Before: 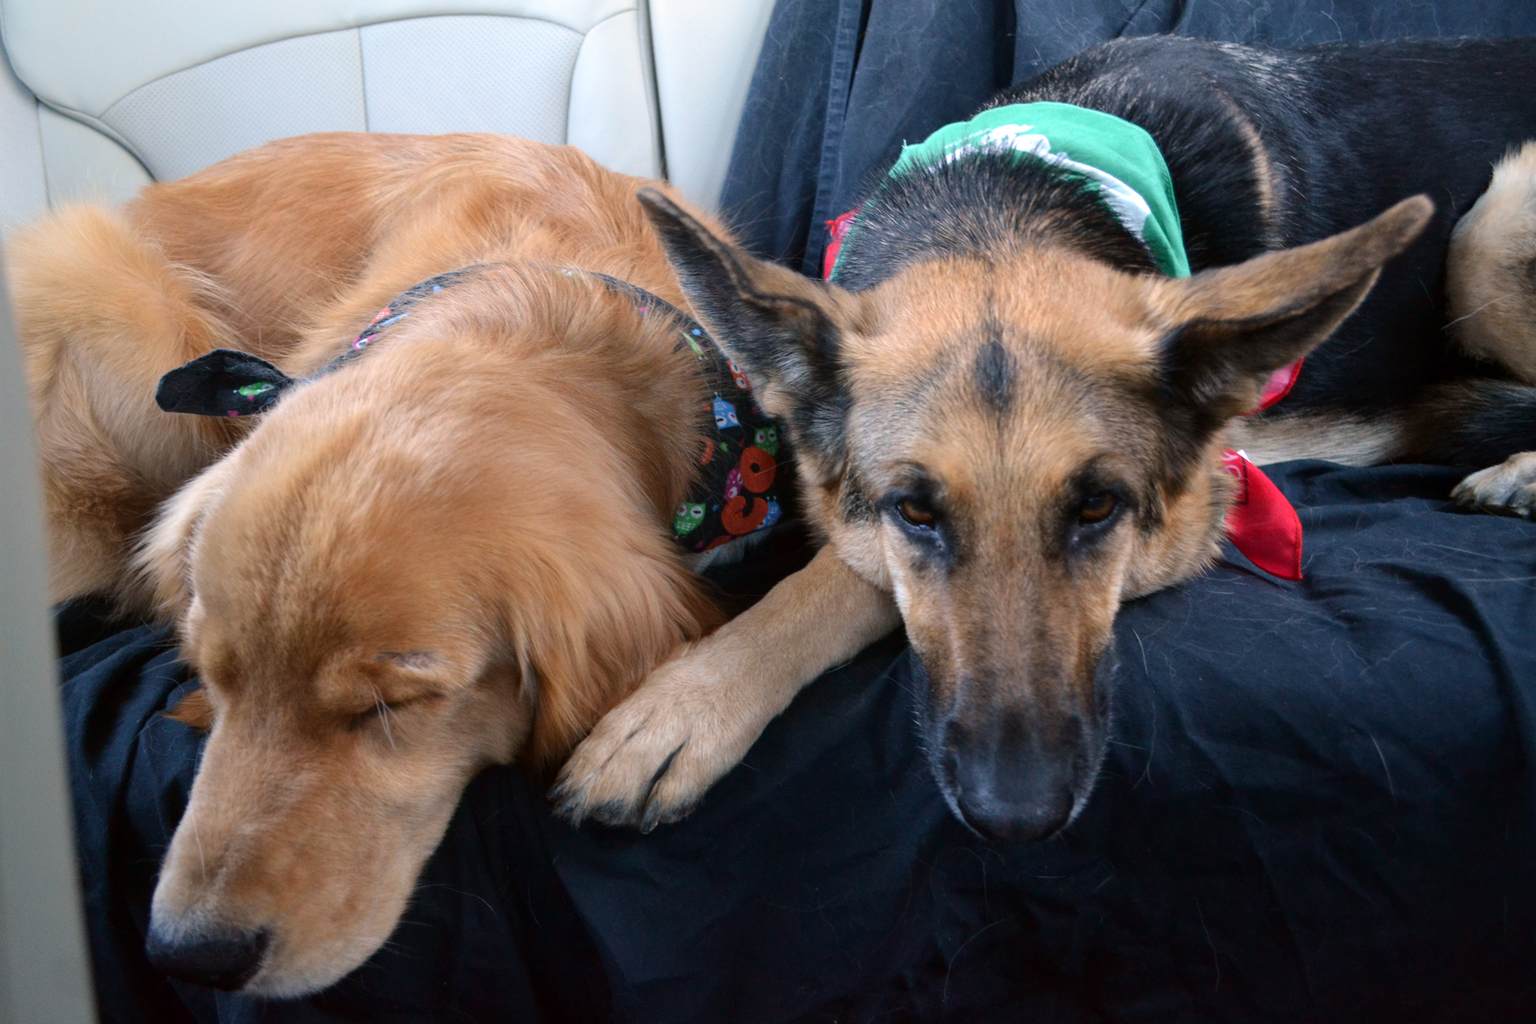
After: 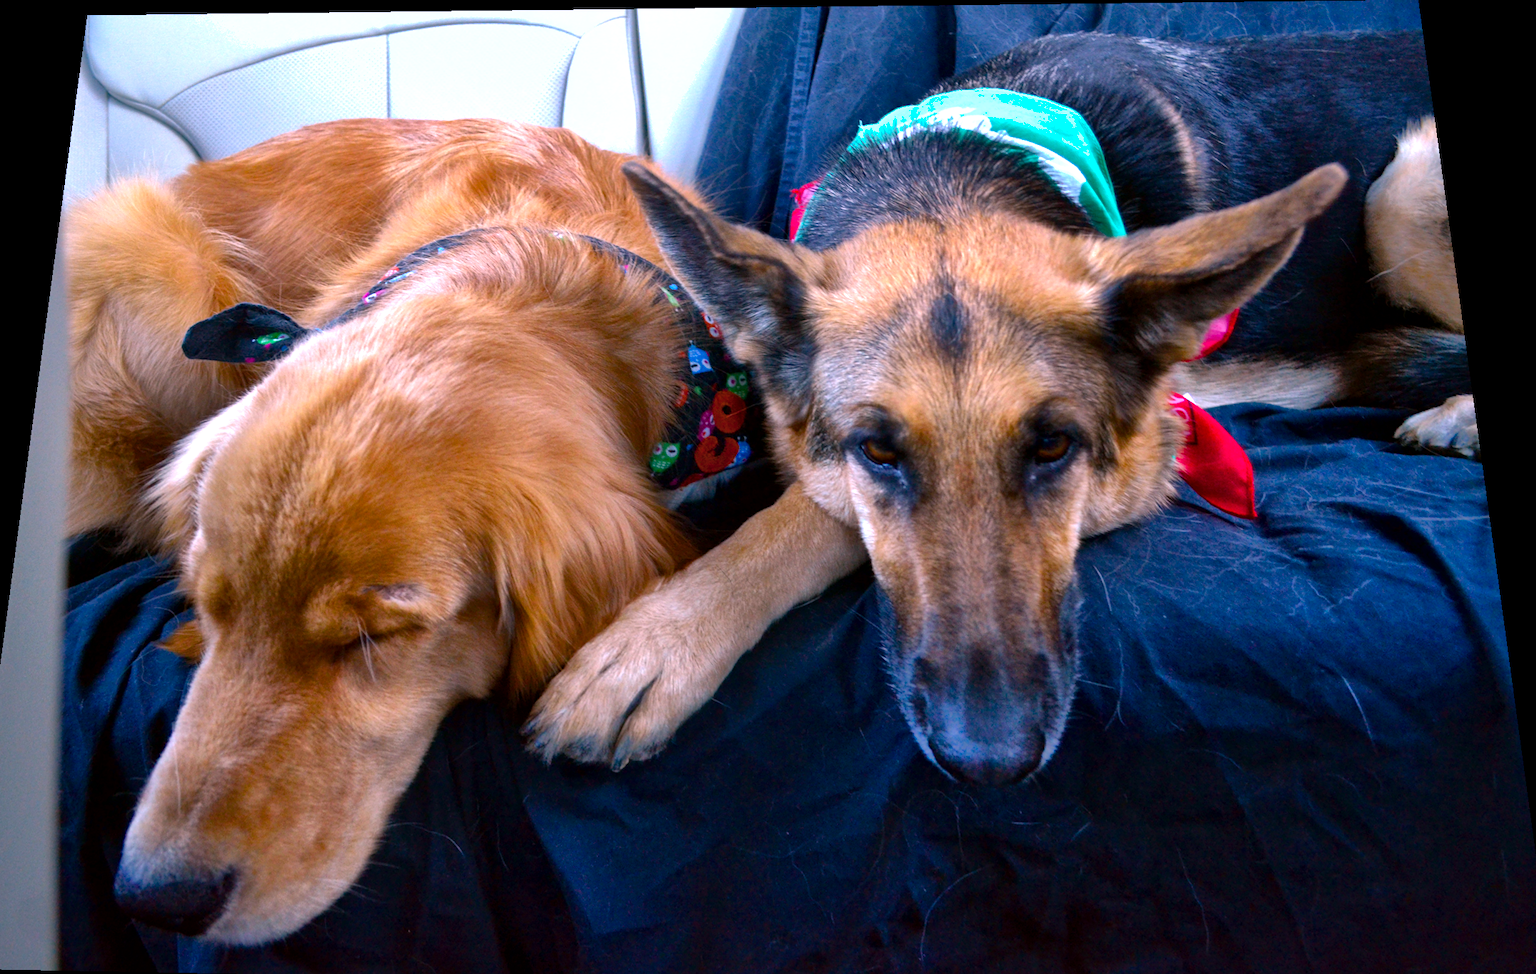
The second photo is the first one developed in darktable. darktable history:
color balance rgb: linear chroma grading › global chroma 9%, perceptual saturation grading › global saturation 36%, perceptual saturation grading › shadows 35%, perceptual brilliance grading › global brilliance 15%, perceptual brilliance grading › shadows -35%, global vibrance 15%
shadows and highlights: on, module defaults
rotate and perspective: rotation 0.128°, lens shift (vertical) -0.181, lens shift (horizontal) -0.044, shear 0.001, automatic cropping off
local contrast: mode bilateral grid, contrast 20, coarseness 50, detail 132%, midtone range 0.2
white balance: red 1.004, blue 1.096
crop and rotate: left 2.536%, right 1.107%, bottom 2.246%
contrast brightness saturation: saturation -0.05
